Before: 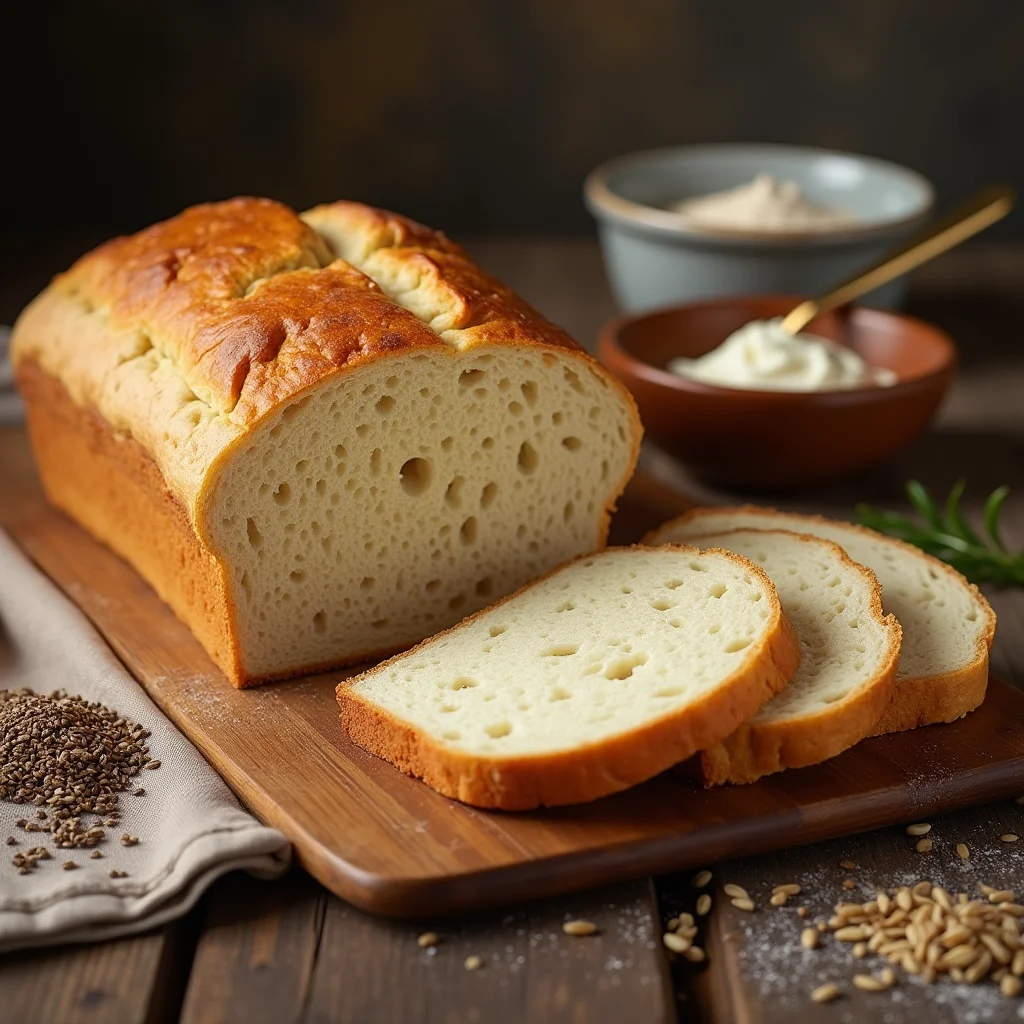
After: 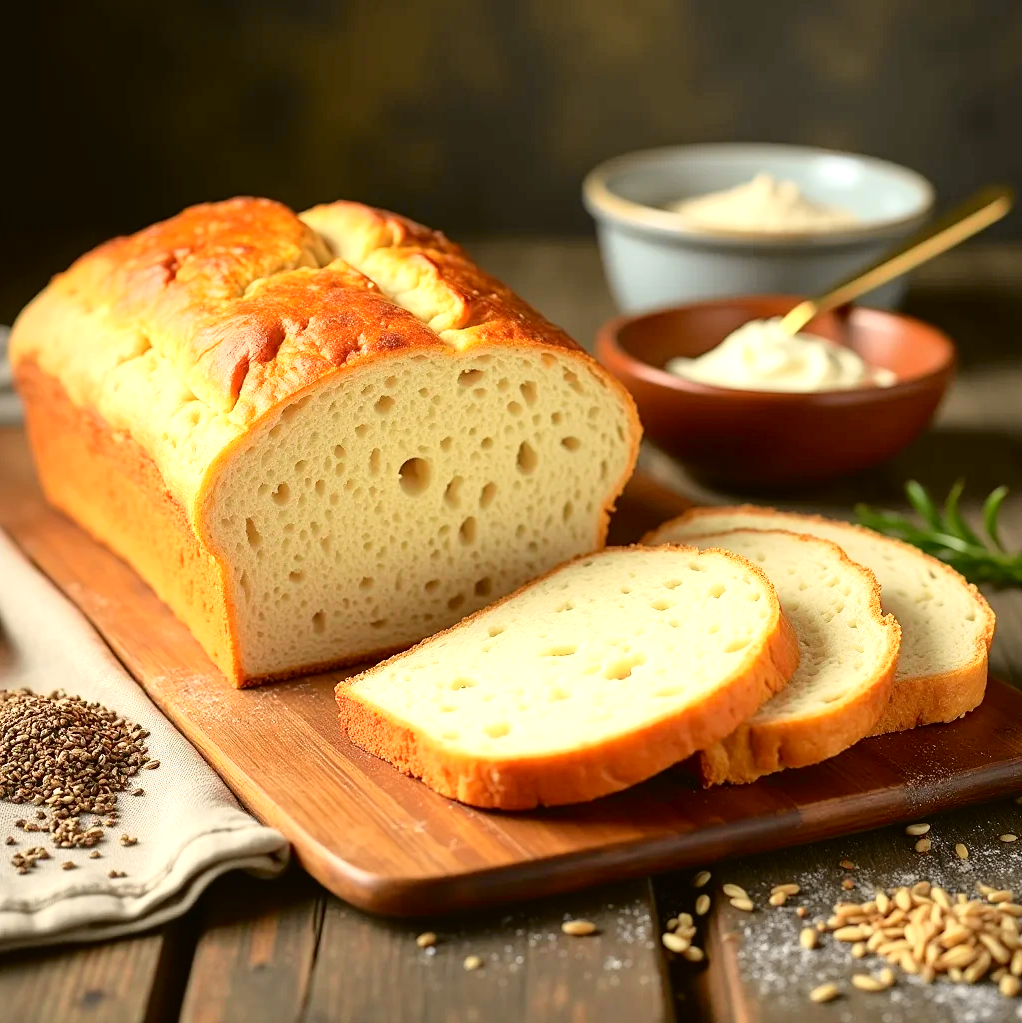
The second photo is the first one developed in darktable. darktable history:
exposure: black level correction 0.001, exposure 0.966 EV, compensate highlight preservation false
tone curve: curves: ch0 [(0, 0.021) (0.049, 0.044) (0.152, 0.14) (0.328, 0.377) (0.473, 0.543) (0.641, 0.705) (0.85, 0.894) (1, 0.969)]; ch1 [(0, 0) (0.302, 0.331) (0.433, 0.432) (0.472, 0.47) (0.502, 0.503) (0.527, 0.516) (0.564, 0.573) (0.614, 0.626) (0.677, 0.701) (0.859, 0.885) (1, 1)]; ch2 [(0, 0) (0.33, 0.301) (0.447, 0.44) (0.487, 0.496) (0.502, 0.516) (0.535, 0.563) (0.565, 0.597) (0.608, 0.641) (1, 1)], color space Lab, independent channels, preserve colors none
crop and rotate: left 0.105%, bottom 0.009%
